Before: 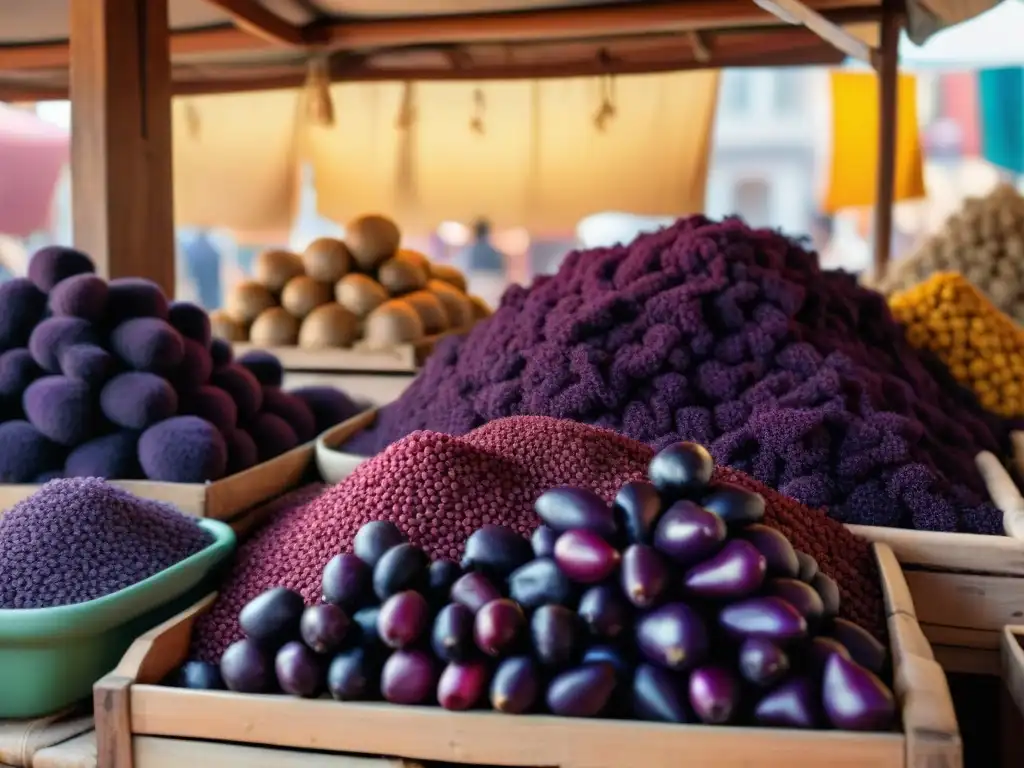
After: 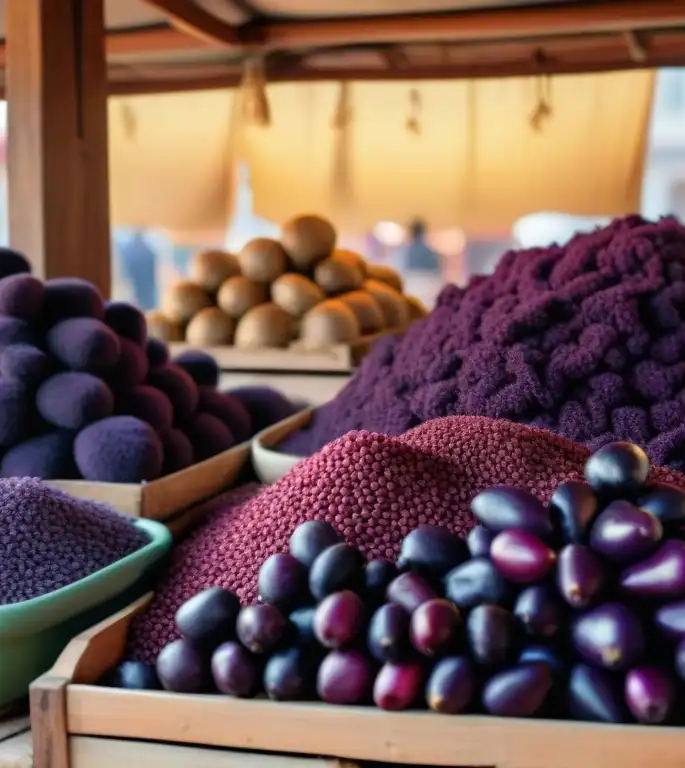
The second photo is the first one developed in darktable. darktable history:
crop and rotate: left 6.285%, right 26.741%
